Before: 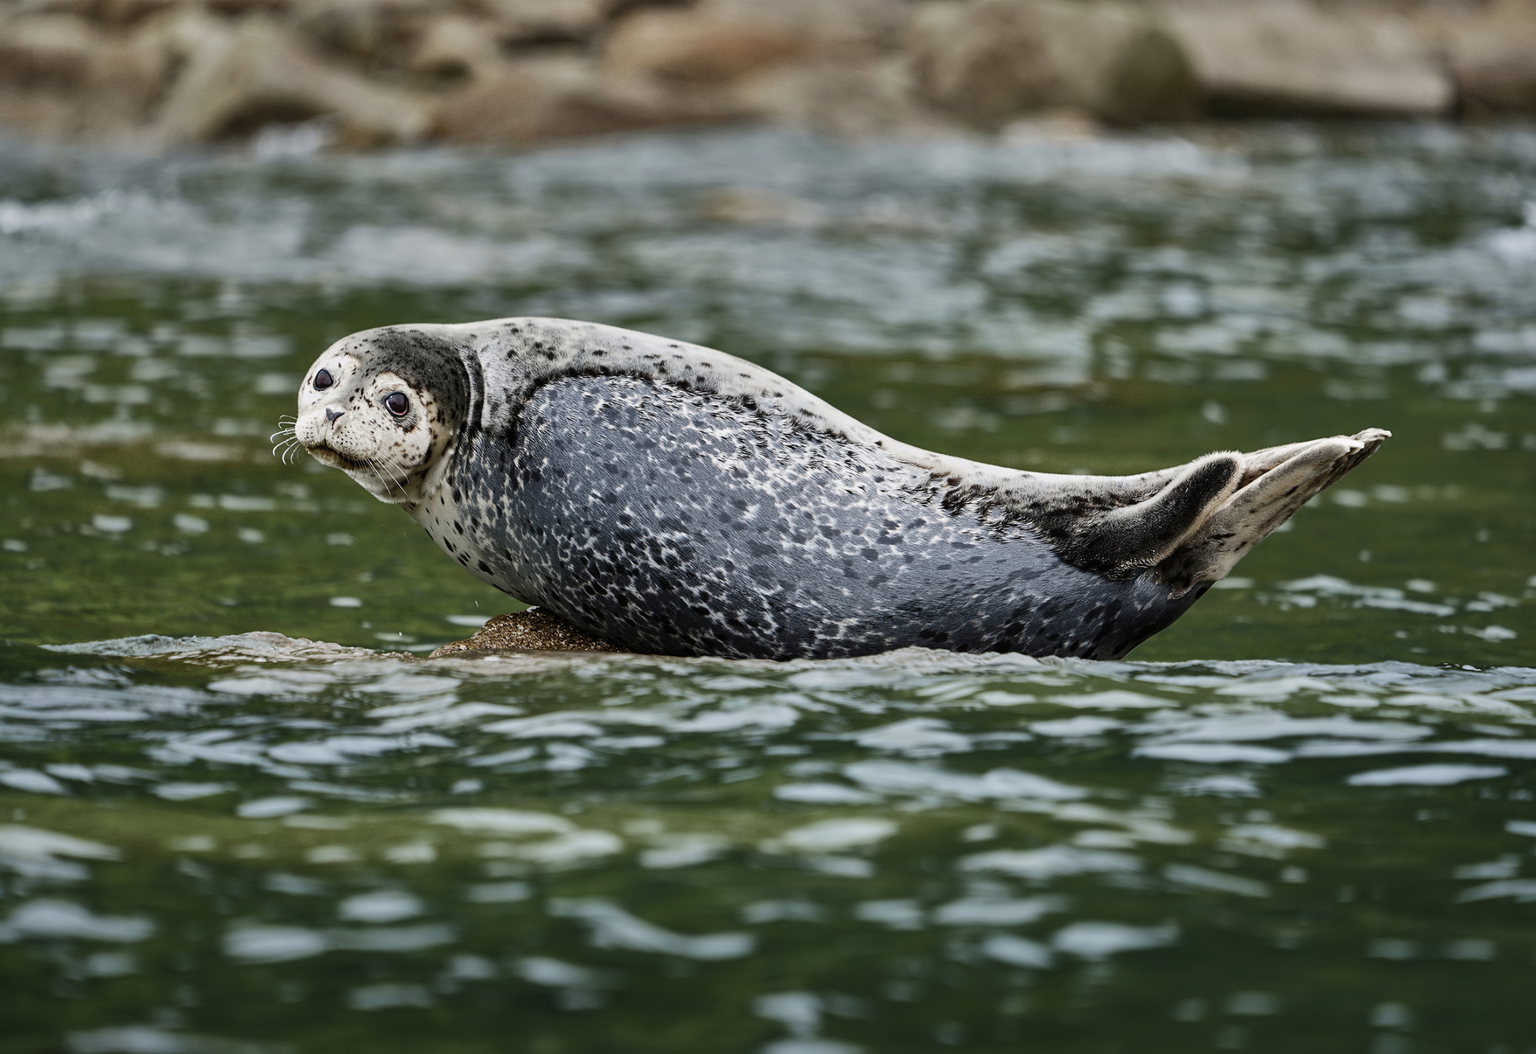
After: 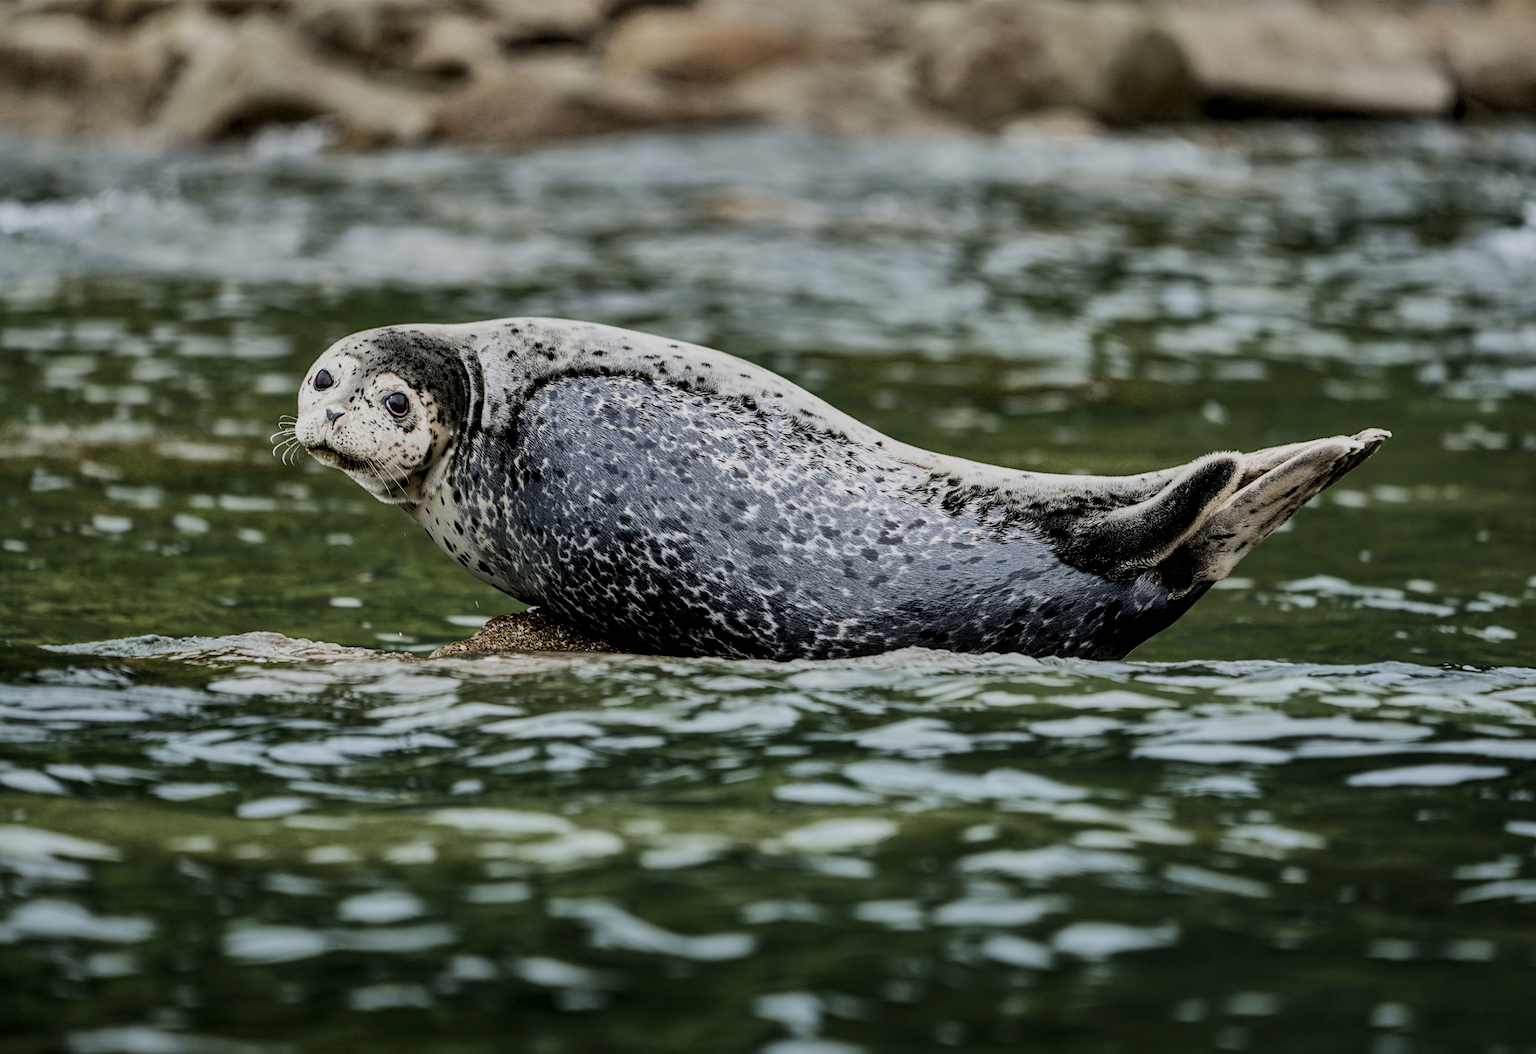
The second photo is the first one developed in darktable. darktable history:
local contrast: on, module defaults
filmic rgb: black relative exposure -7.65 EV, white relative exposure 4.56 EV, hardness 3.61, contrast 1.051, color science v6 (2022)
